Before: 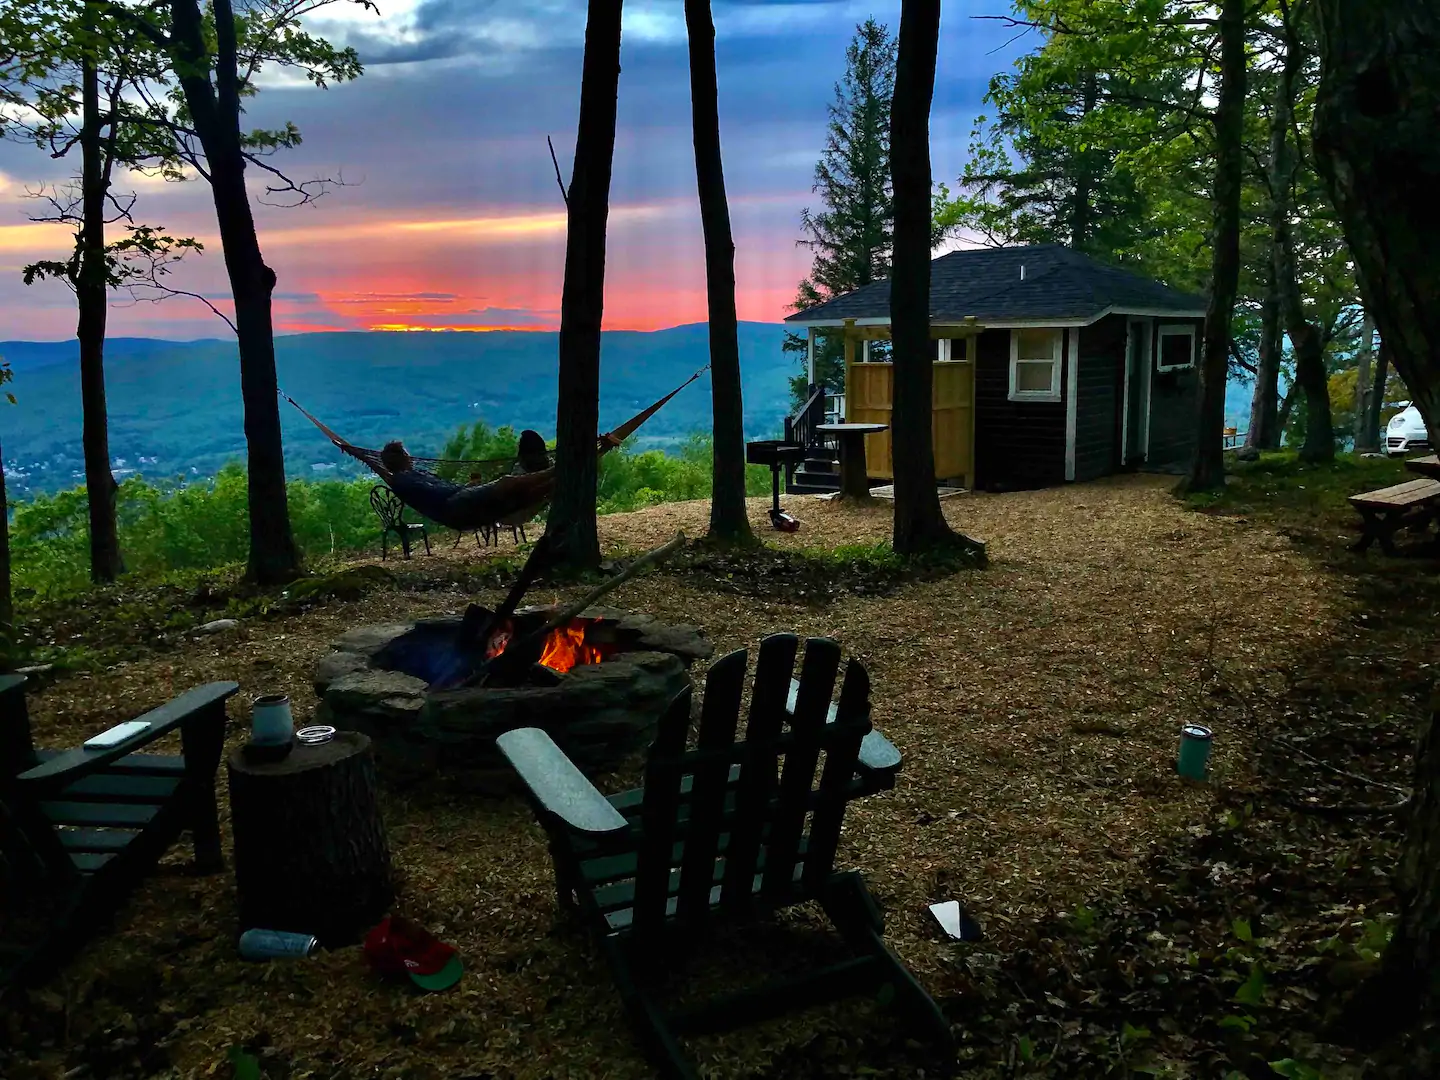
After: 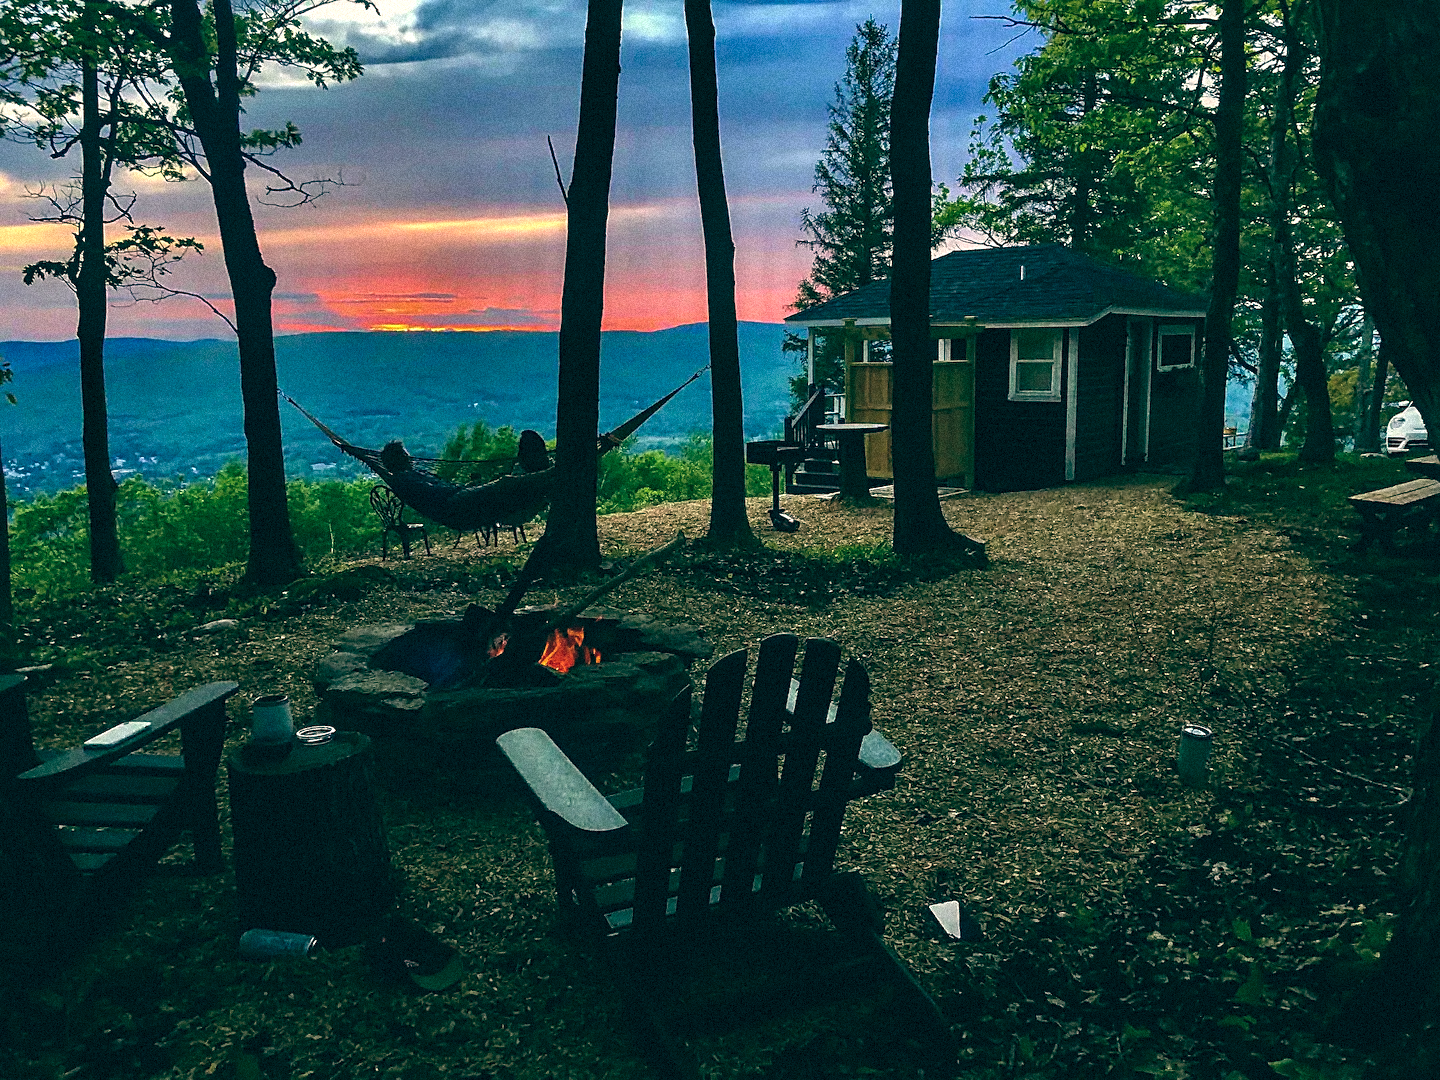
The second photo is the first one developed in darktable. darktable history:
grain: strength 35%, mid-tones bias 0%
local contrast: on, module defaults
sharpen: on, module defaults
color balance: lift [1.005, 0.99, 1.007, 1.01], gamma [1, 0.979, 1.011, 1.021], gain [0.923, 1.098, 1.025, 0.902], input saturation 90.45%, contrast 7.73%, output saturation 105.91%
